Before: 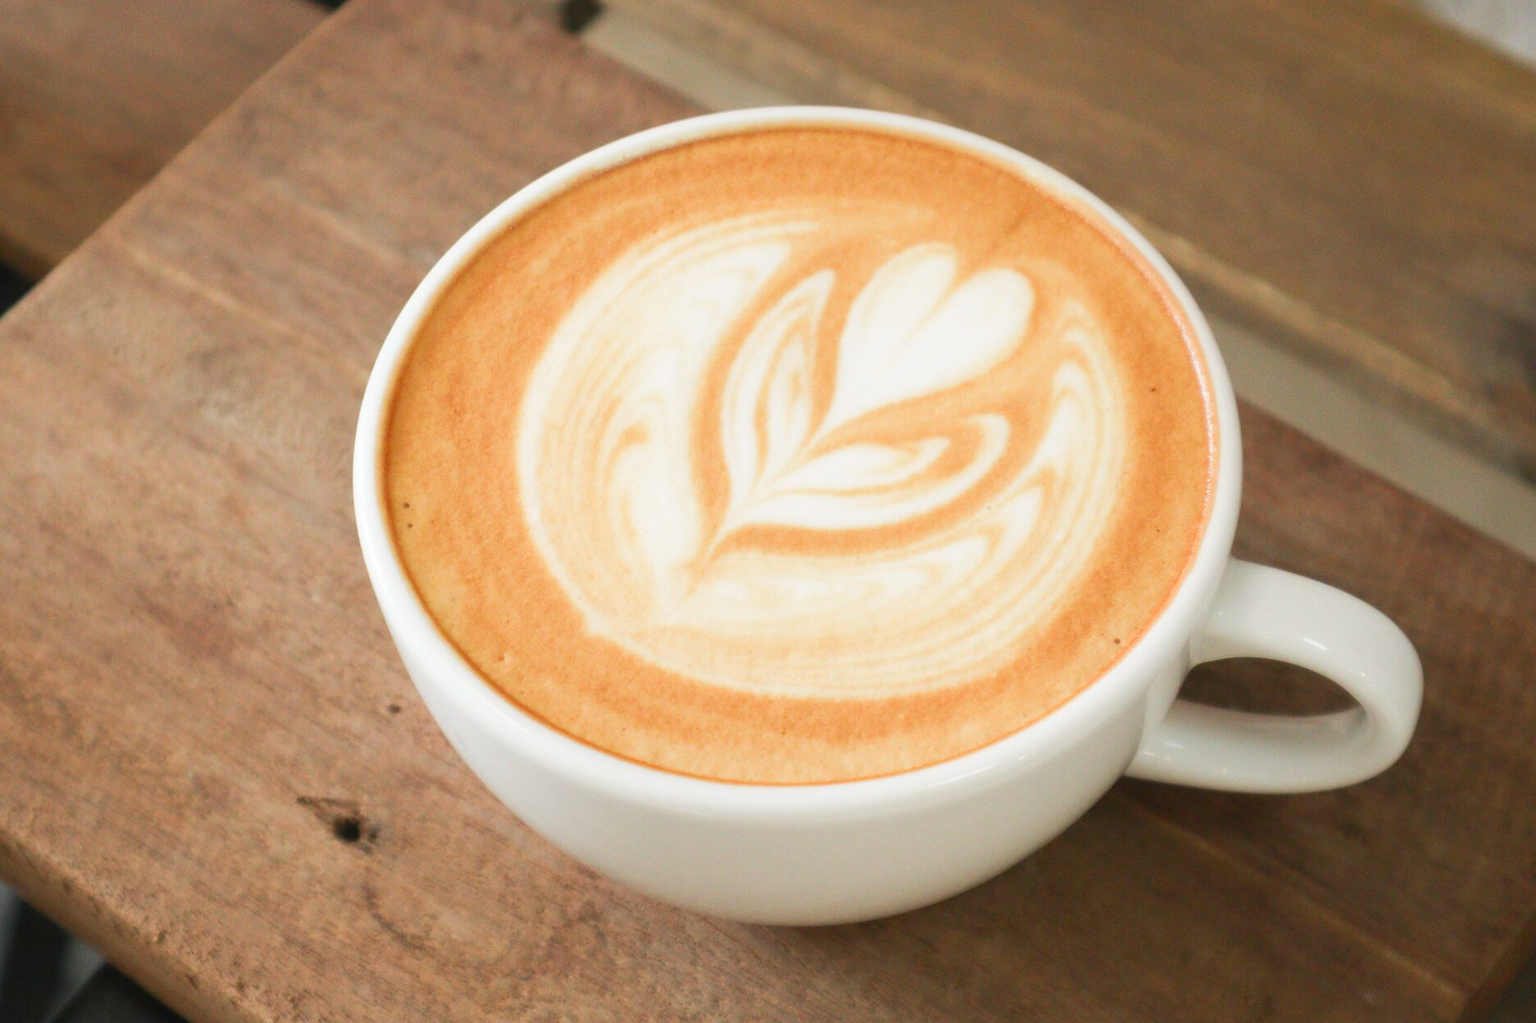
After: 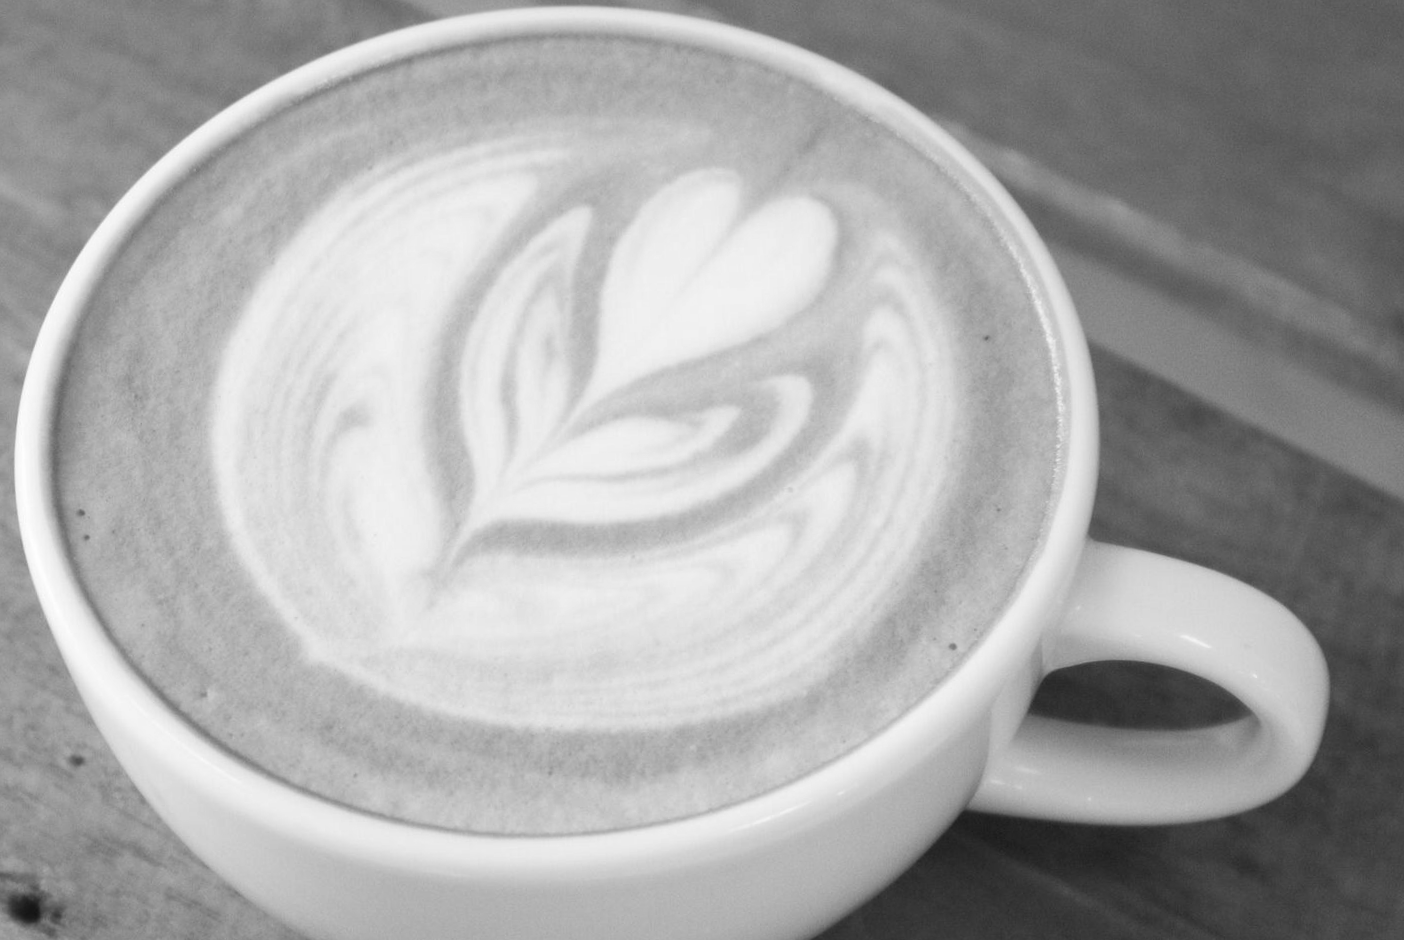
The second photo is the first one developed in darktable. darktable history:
shadows and highlights: shadows 37.27, highlights -28.18, soften with gaussian
rotate and perspective: rotation -2.12°, lens shift (vertical) 0.009, lens shift (horizontal) -0.008, automatic cropping original format, crop left 0.036, crop right 0.964, crop top 0.05, crop bottom 0.959
crop and rotate: left 20.74%, top 7.912%, right 0.375%, bottom 13.378%
color correction: highlights a* 15.46, highlights b* -20.56
monochrome: on, module defaults
